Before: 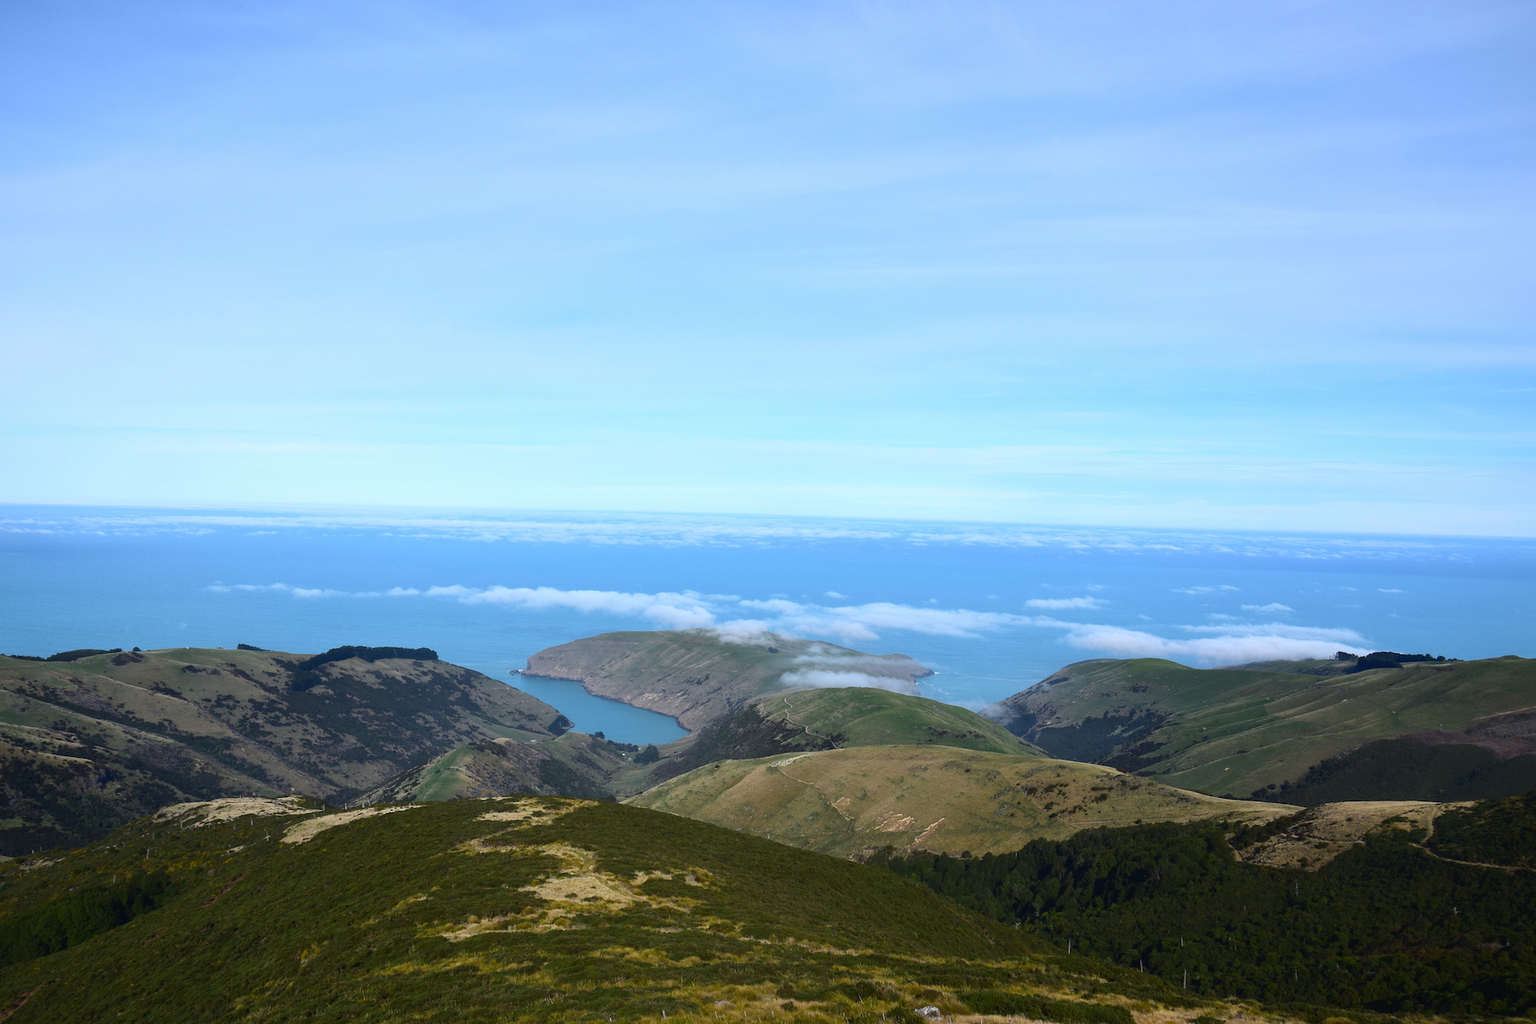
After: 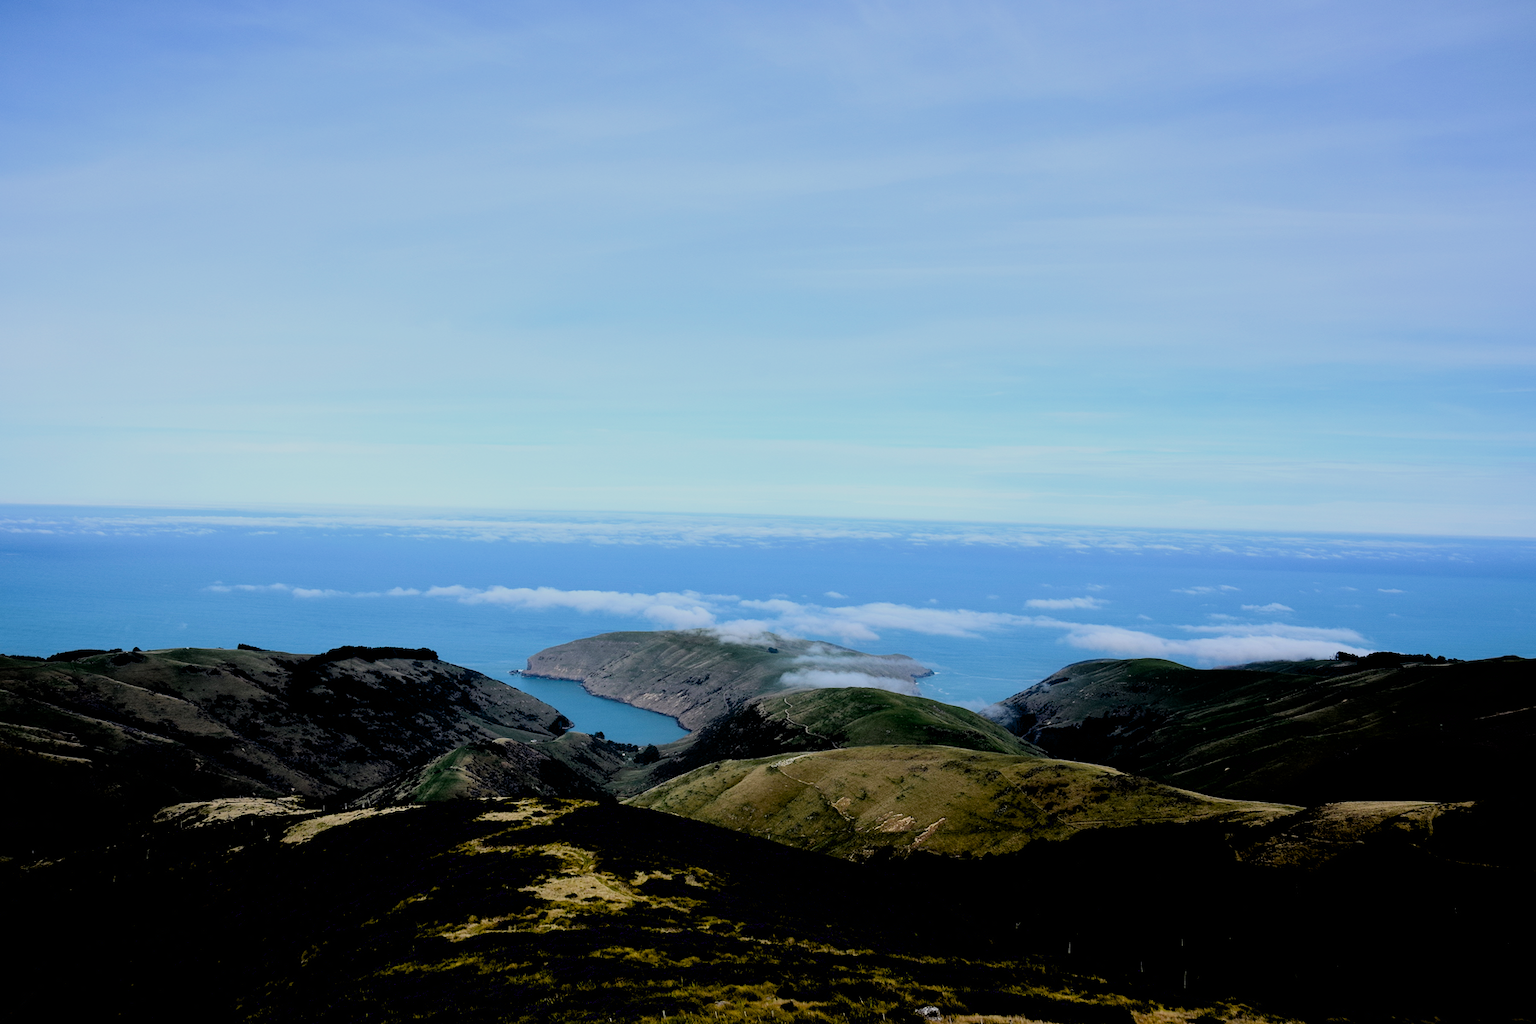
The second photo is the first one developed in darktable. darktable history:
exposure: black level correction 0.046, exposure -0.228 EV, compensate highlight preservation false
filmic rgb: black relative exposure -5 EV, hardness 2.88, contrast 1.3
